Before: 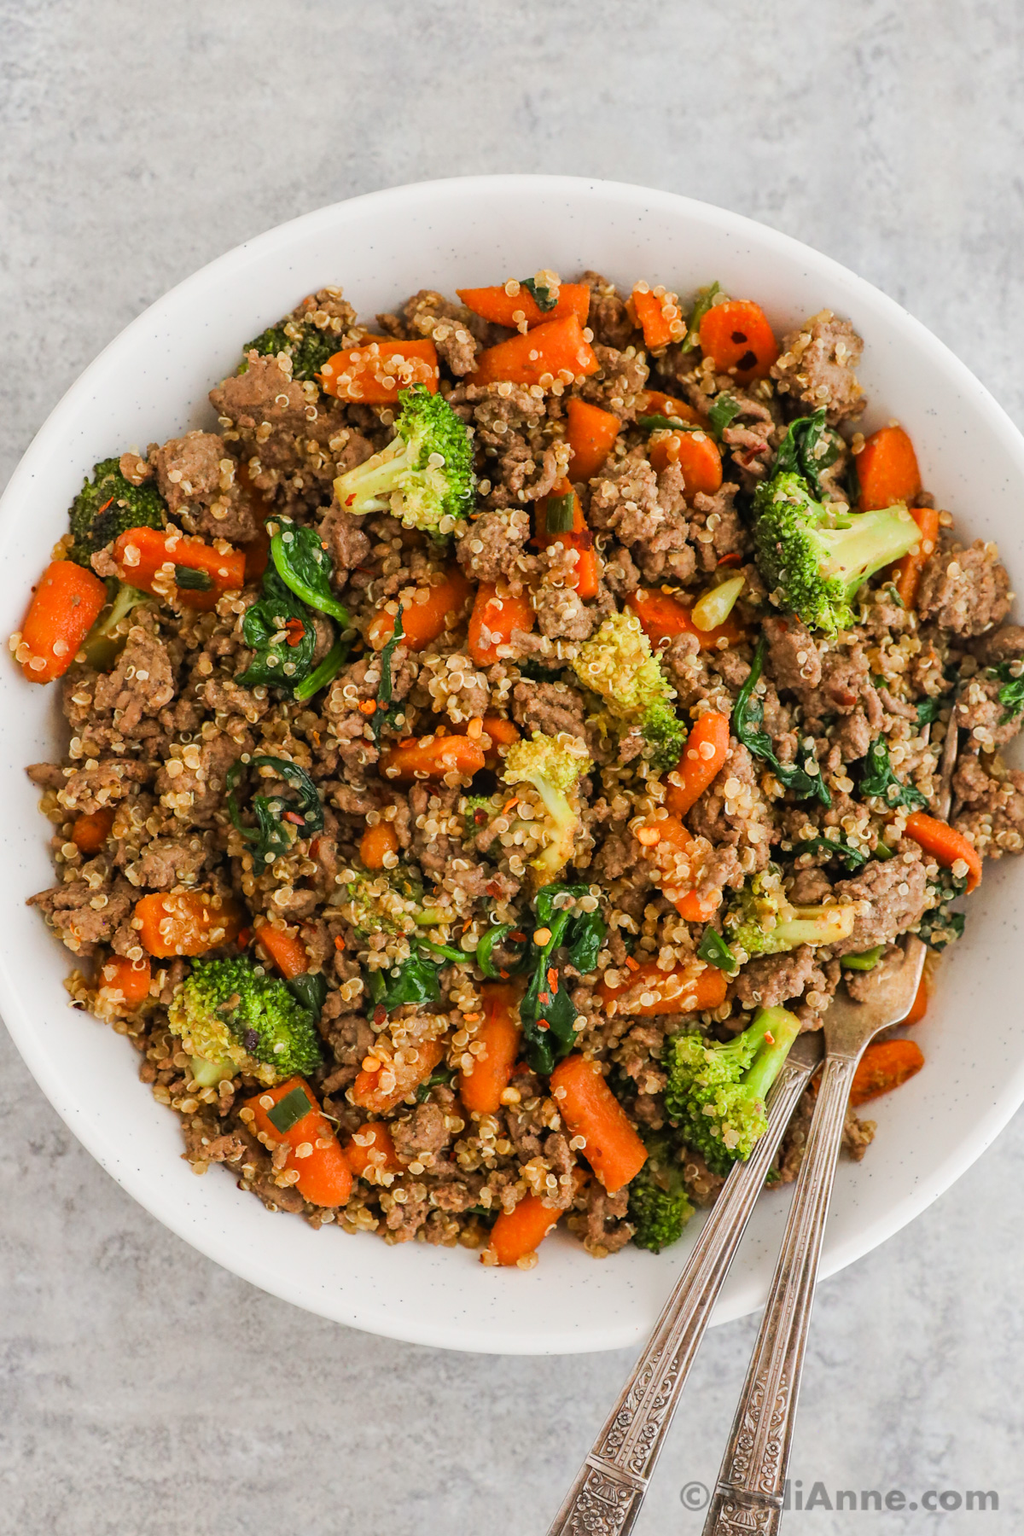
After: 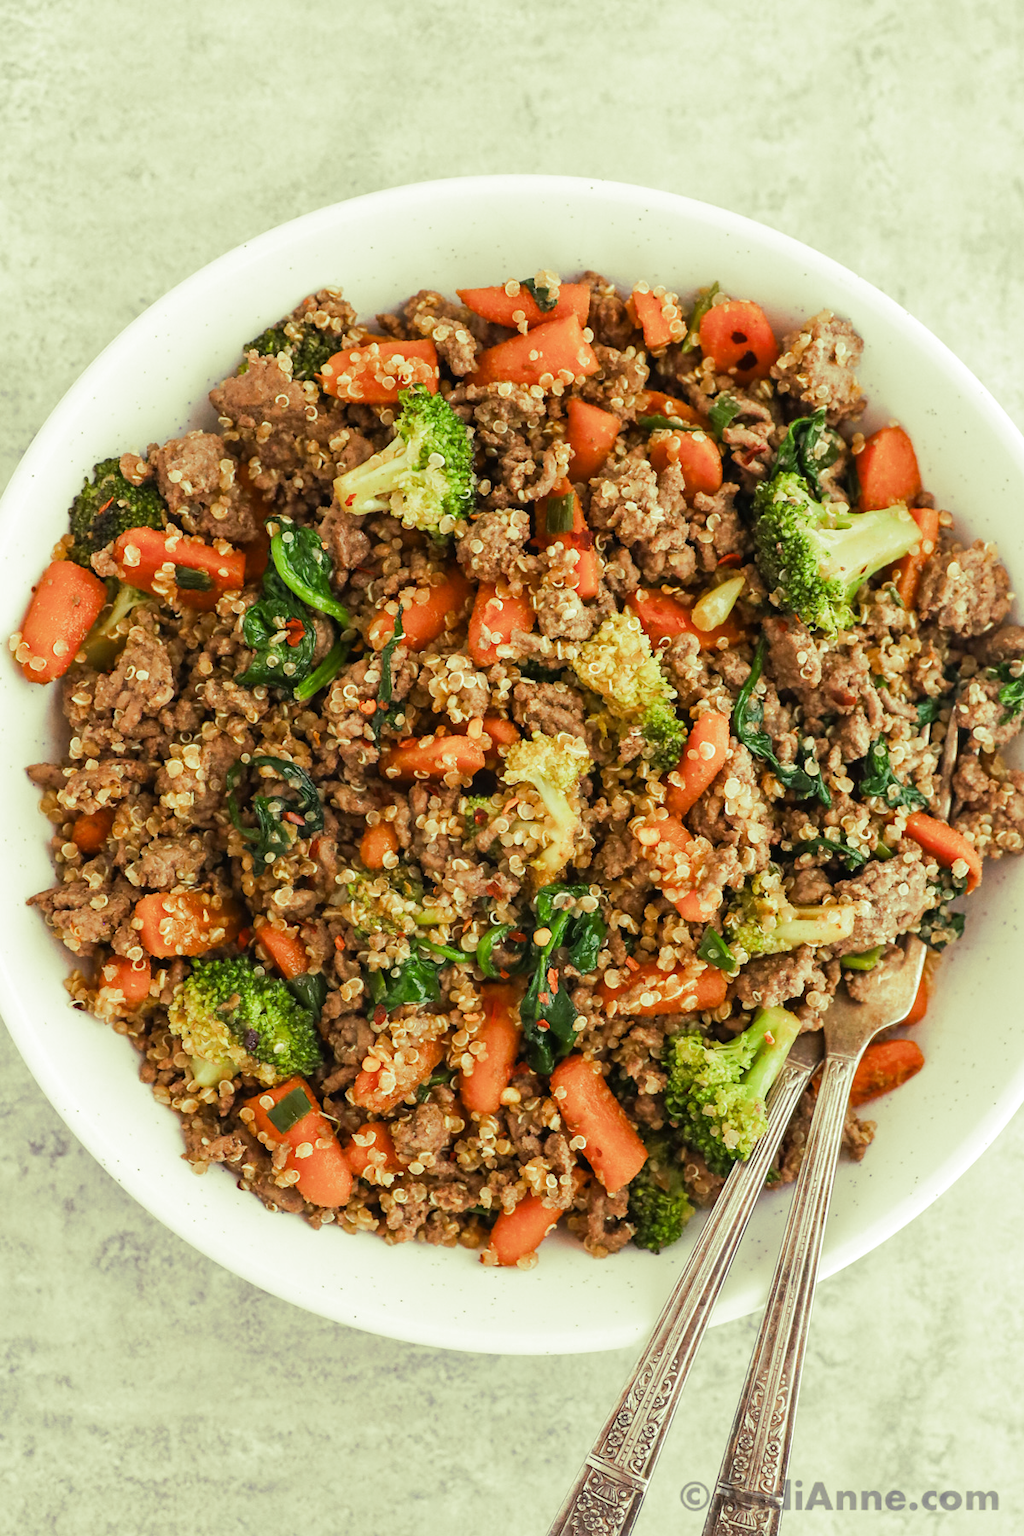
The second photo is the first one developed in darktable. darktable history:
split-toning: shadows › hue 290.82°, shadows › saturation 0.34, highlights › saturation 0.38, balance 0, compress 50%
exposure: exposure 0.178 EV, compensate exposure bias true, compensate highlight preservation false
